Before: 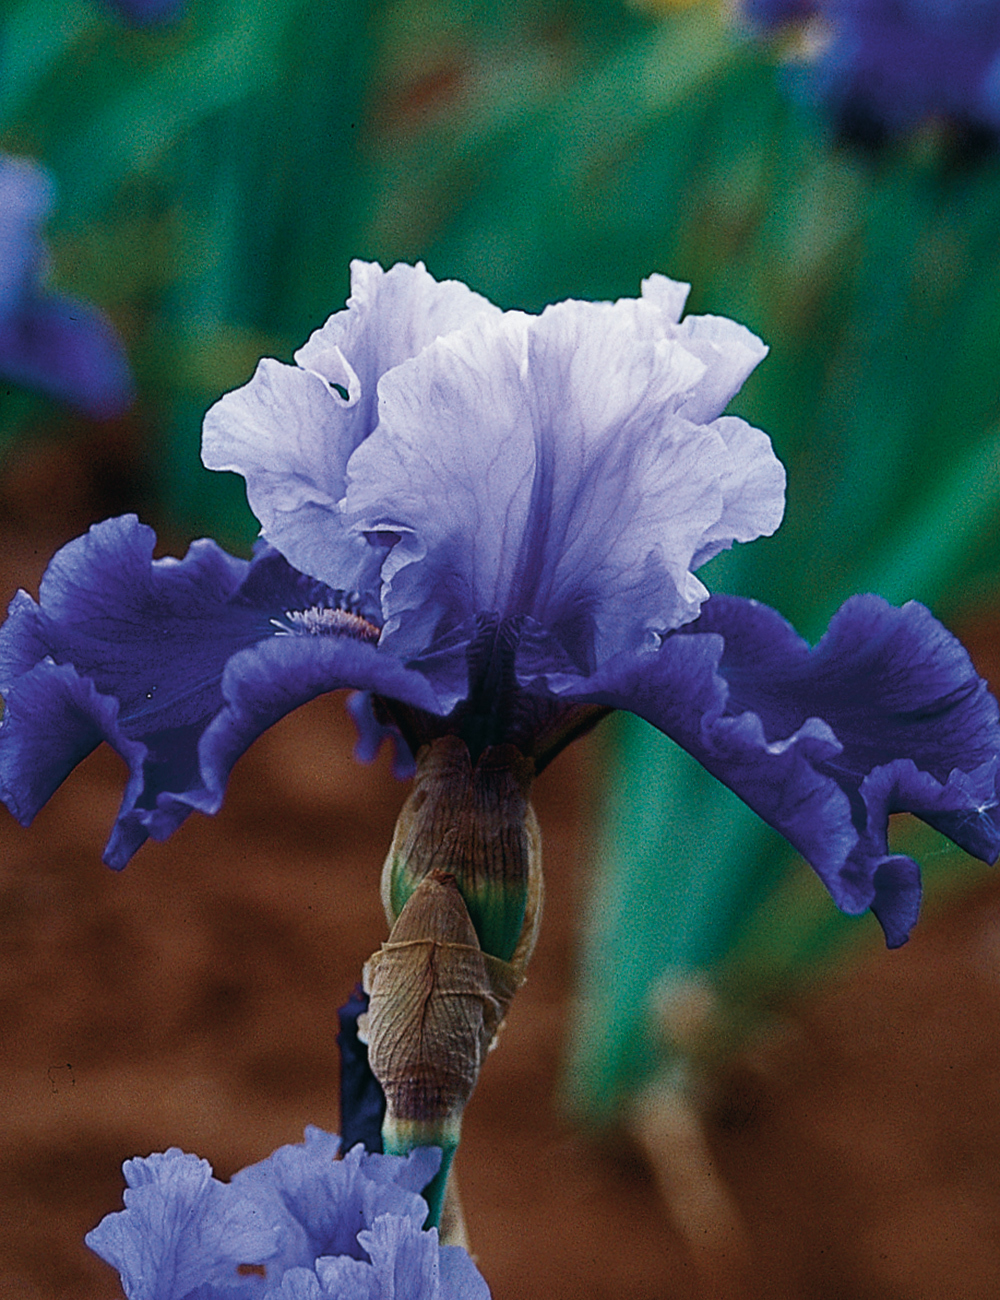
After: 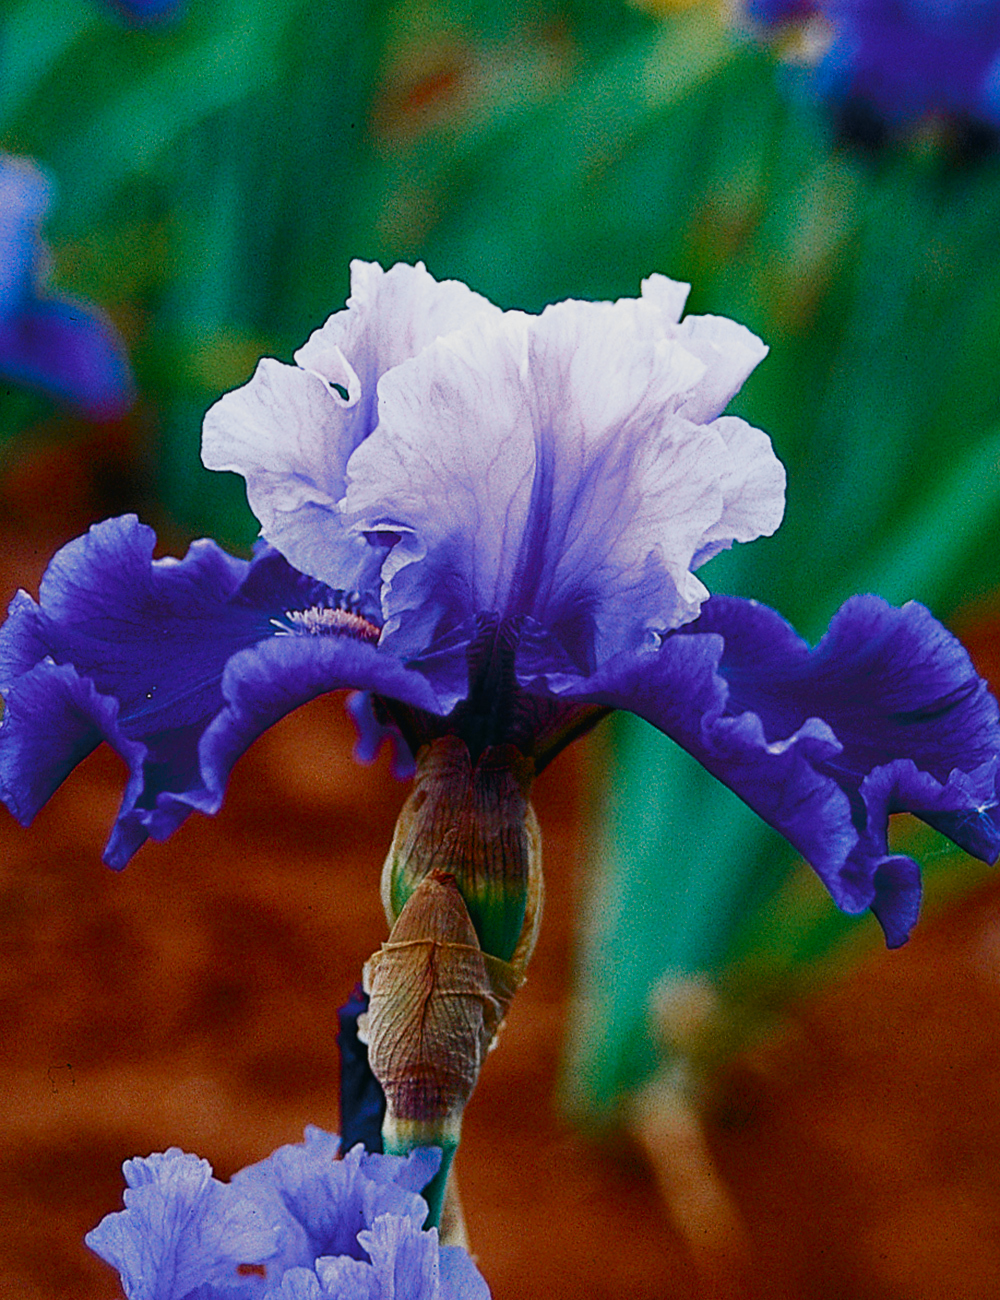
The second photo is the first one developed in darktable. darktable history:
tone curve: curves: ch0 [(0, 0.006) (0.037, 0.022) (0.123, 0.105) (0.19, 0.173) (0.277, 0.279) (0.474, 0.517) (0.597, 0.662) (0.687, 0.774) (0.855, 0.891) (1, 0.982)]; ch1 [(0, 0) (0.243, 0.245) (0.422, 0.415) (0.493, 0.498) (0.508, 0.503) (0.531, 0.55) (0.551, 0.582) (0.626, 0.672) (0.694, 0.732) (1, 1)]; ch2 [(0, 0) (0.249, 0.216) (0.356, 0.329) (0.424, 0.442) (0.476, 0.477) (0.498, 0.503) (0.517, 0.524) (0.532, 0.547) (0.562, 0.592) (0.614, 0.657) (0.706, 0.748) (0.808, 0.809) (0.991, 0.968)], color space Lab, independent channels, preserve colors none
color balance rgb: shadows lift › chroma 1%, shadows lift › hue 113°, highlights gain › chroma 0.2%, highlights gain › hue 333°, perceptual saturation grading › global saturation 20%, perceptual saturation grading › highlights -50%, perceptual saturation grading › shadows 25%, contrast -10%
